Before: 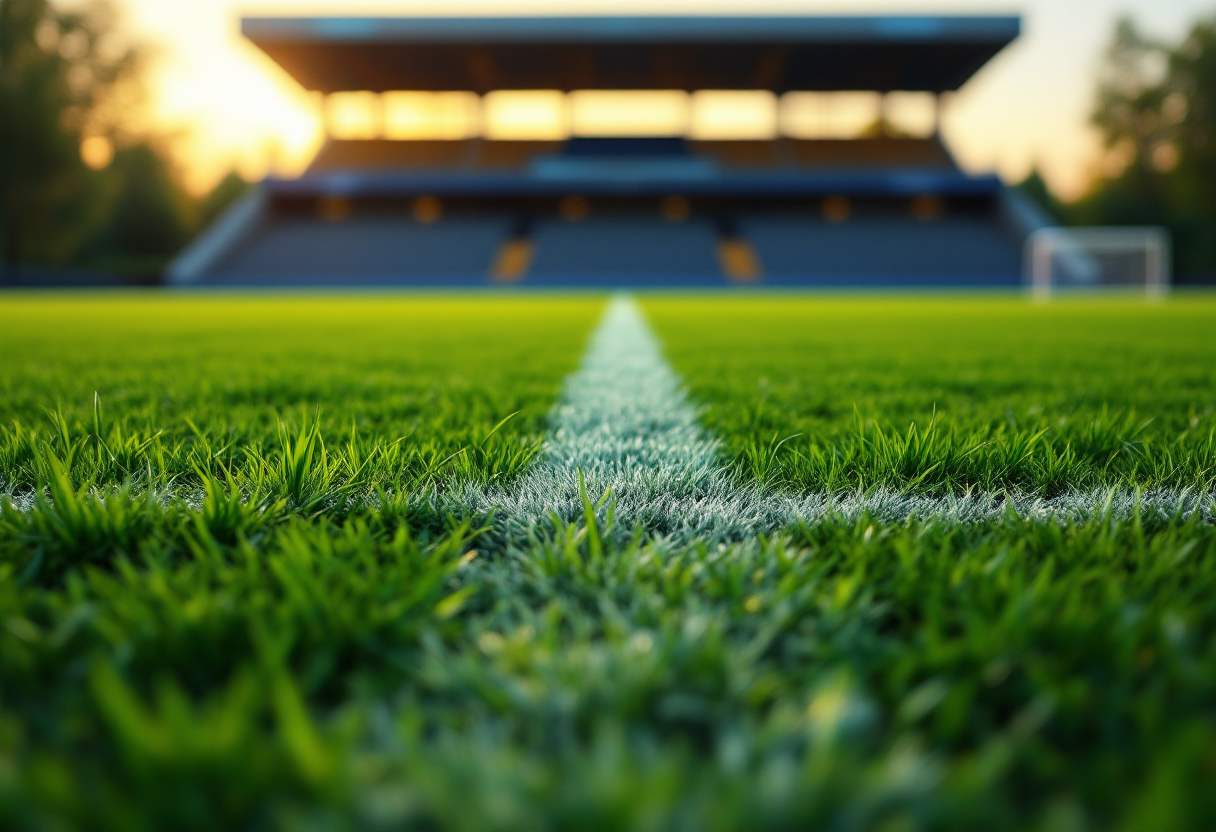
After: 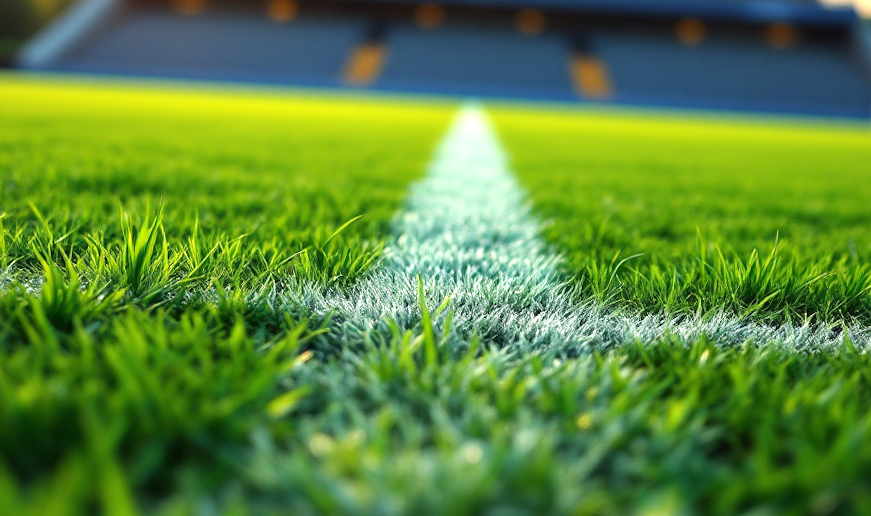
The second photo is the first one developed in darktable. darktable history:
exposure: exposure 0.752 EV, compensate highlight preservation false
crop and rotate: angle -3.32°, left 9.836%, top 20.825%, right 12.498%, bottom 11.98%
